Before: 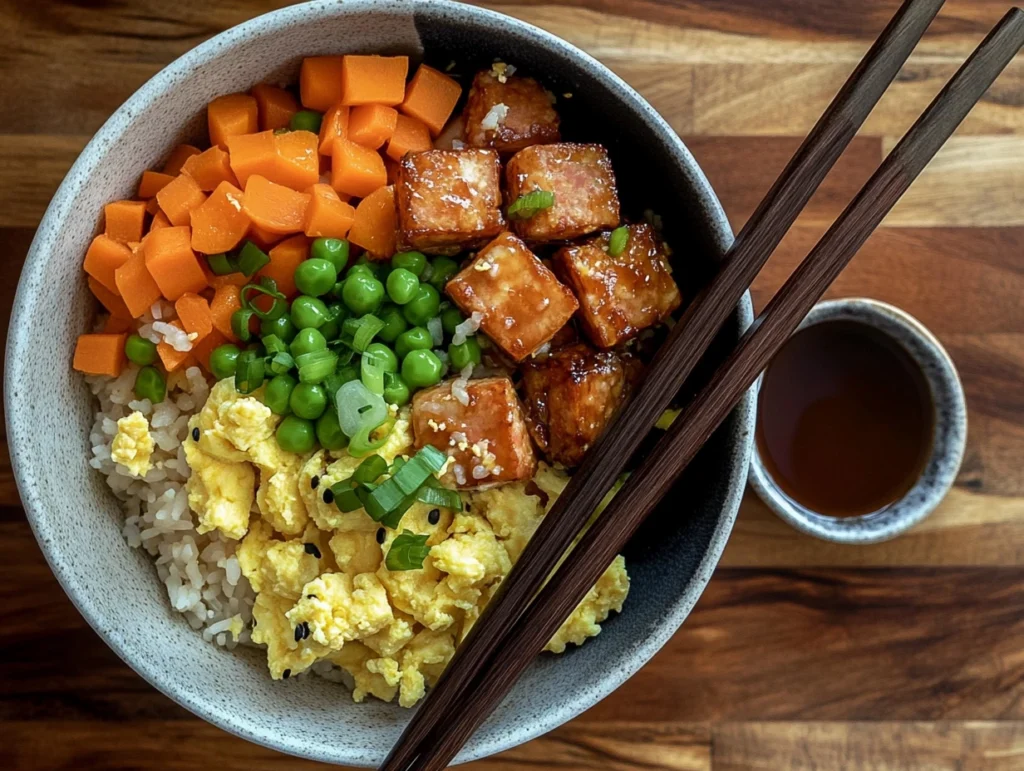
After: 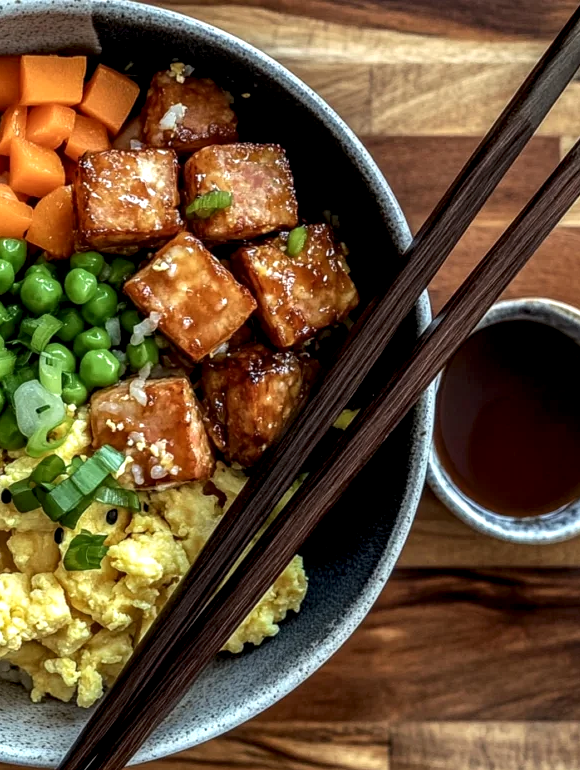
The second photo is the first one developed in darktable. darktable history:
local contrast: detail 160%
crop: left 31.458%, top 0%, right 11.876%
